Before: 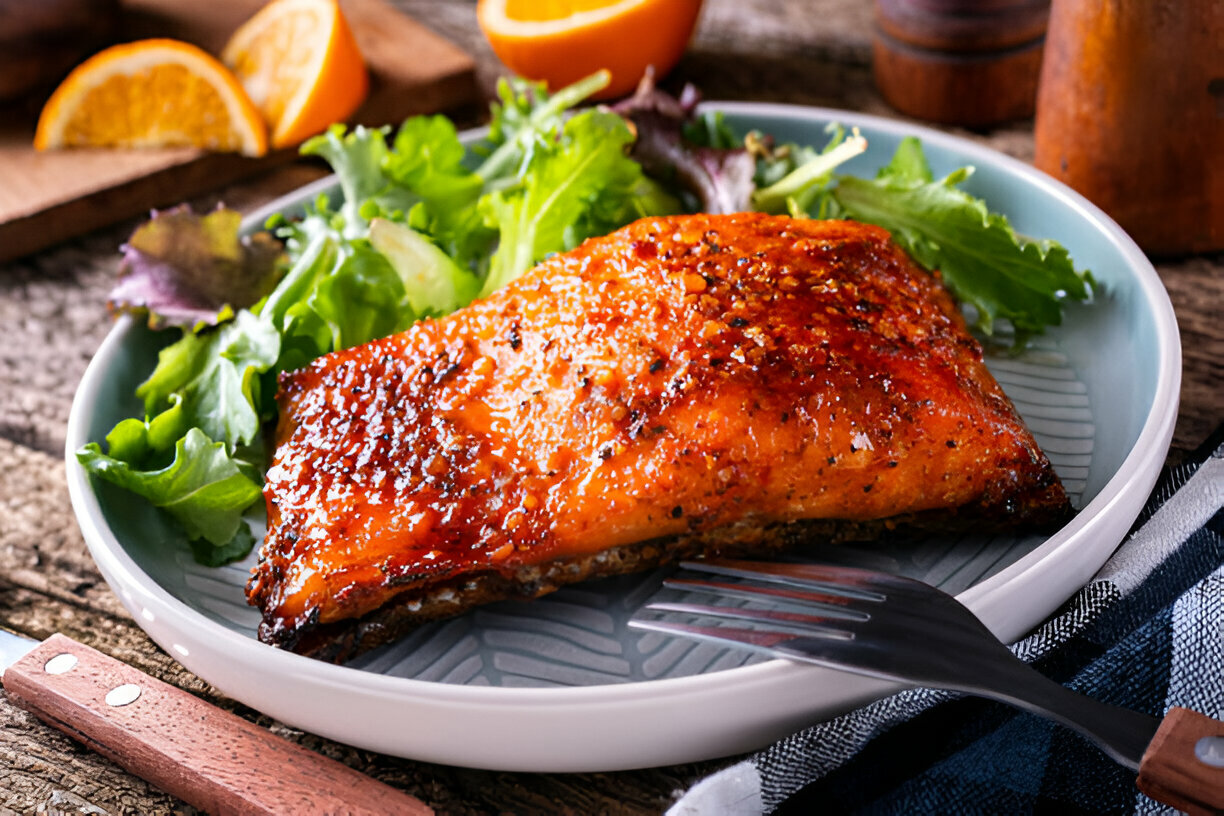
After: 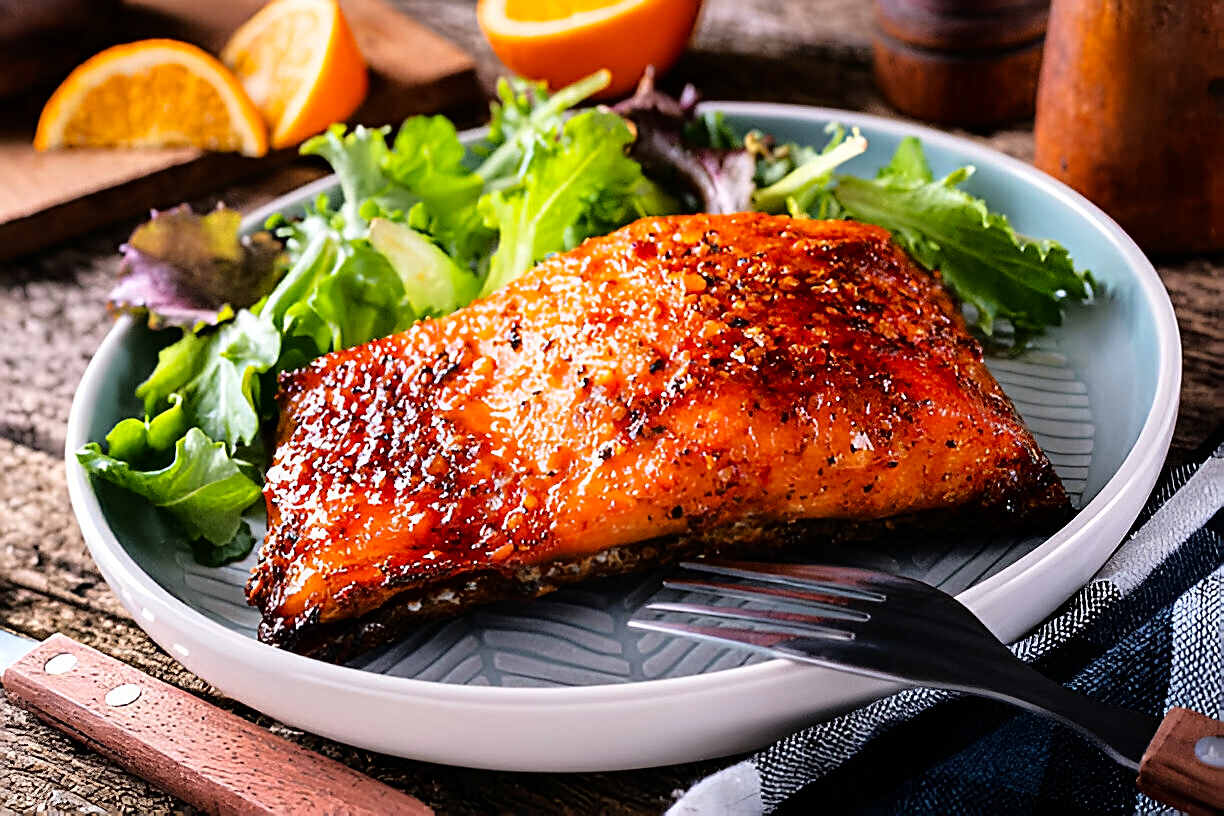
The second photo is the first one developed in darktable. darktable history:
contrast brightness saturation: contrast 0.102, brightness 0.039, saturation 0.093
sharpen: amount 0.901
tone curve: curves: ch0 [(0, 0) (0.126, 0.061) (0.362, 0.382) (0.498, 0.498) (0.706, 0.712) (1, 1)]; ch1 [(0, 0) (0.5, 0.522) (0.55, 0.586) (1, 1)]; ch2 [(0, 0) (0.44, 0.424) (0.5, 0.482) (0.537, 0.538) (1, 1)]
